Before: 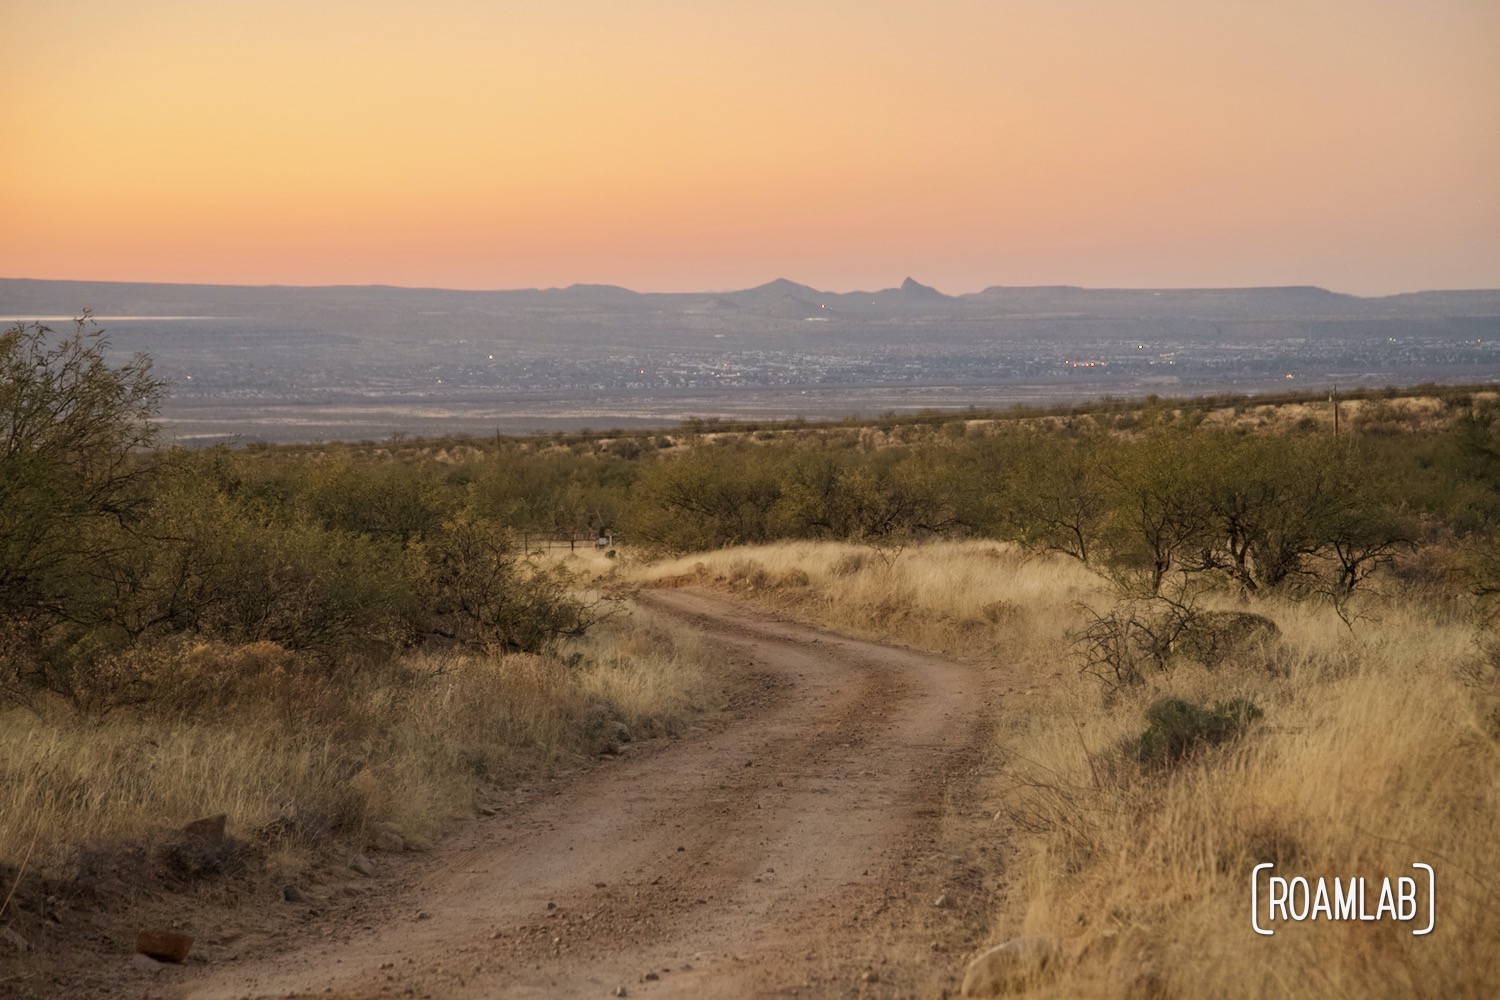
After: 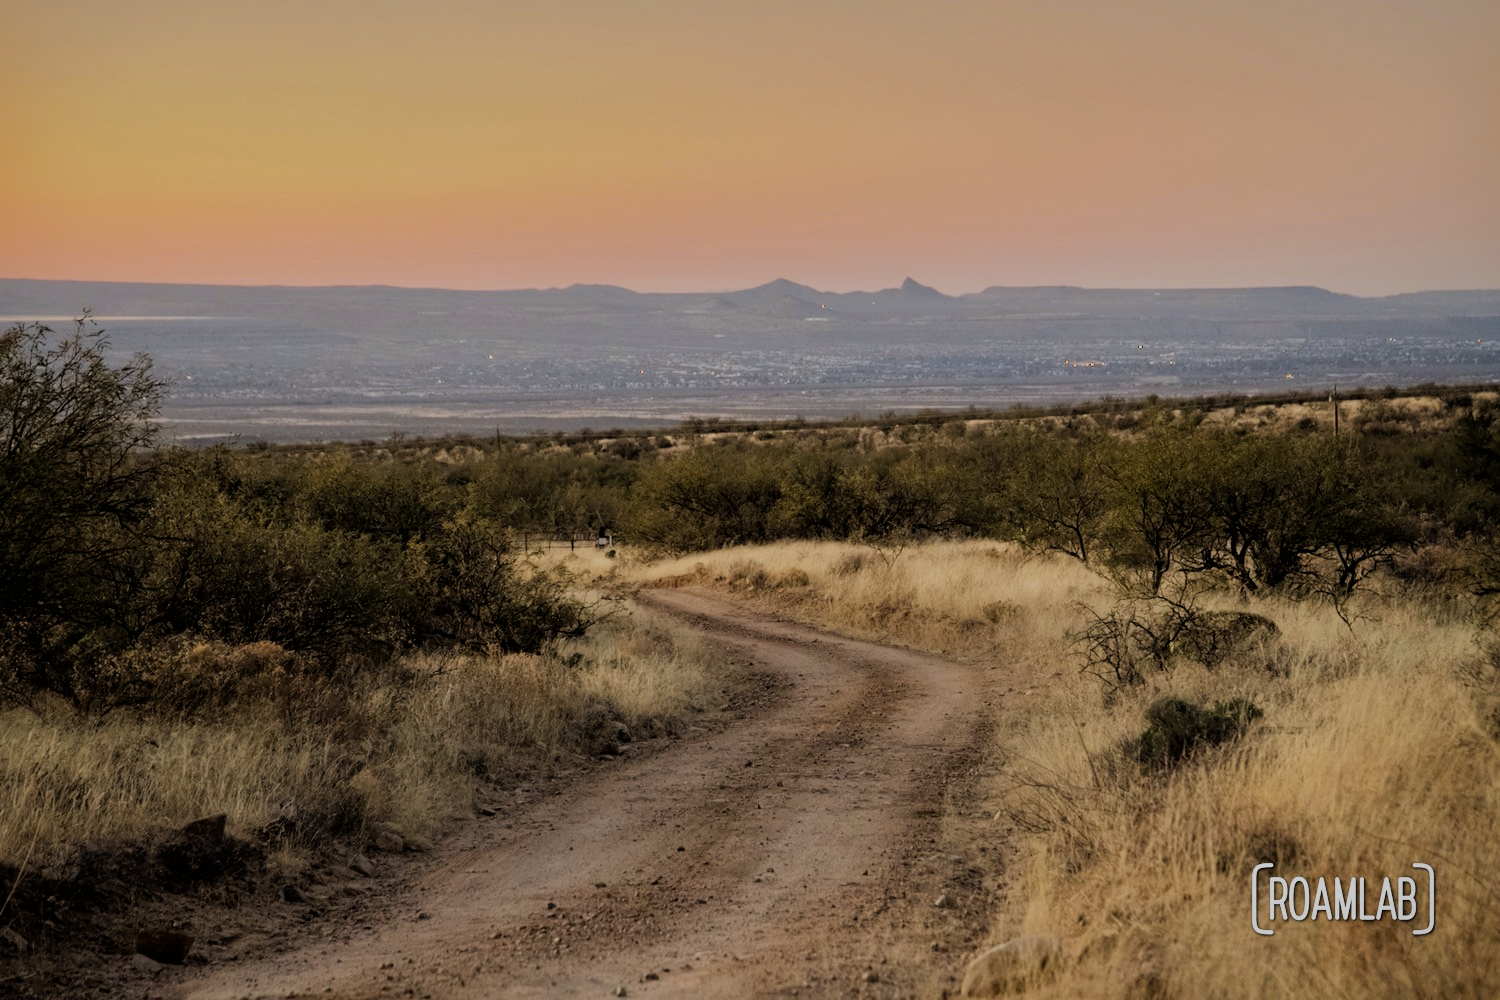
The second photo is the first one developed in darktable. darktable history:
white balance: red 0.982, blue 1.018
shadows and highlights: shadows 25, highlights -70
filmic rgb: black relative exposure -5 EV, hardness 2.88, contrast 1.3, highlights saturation mix -30%
